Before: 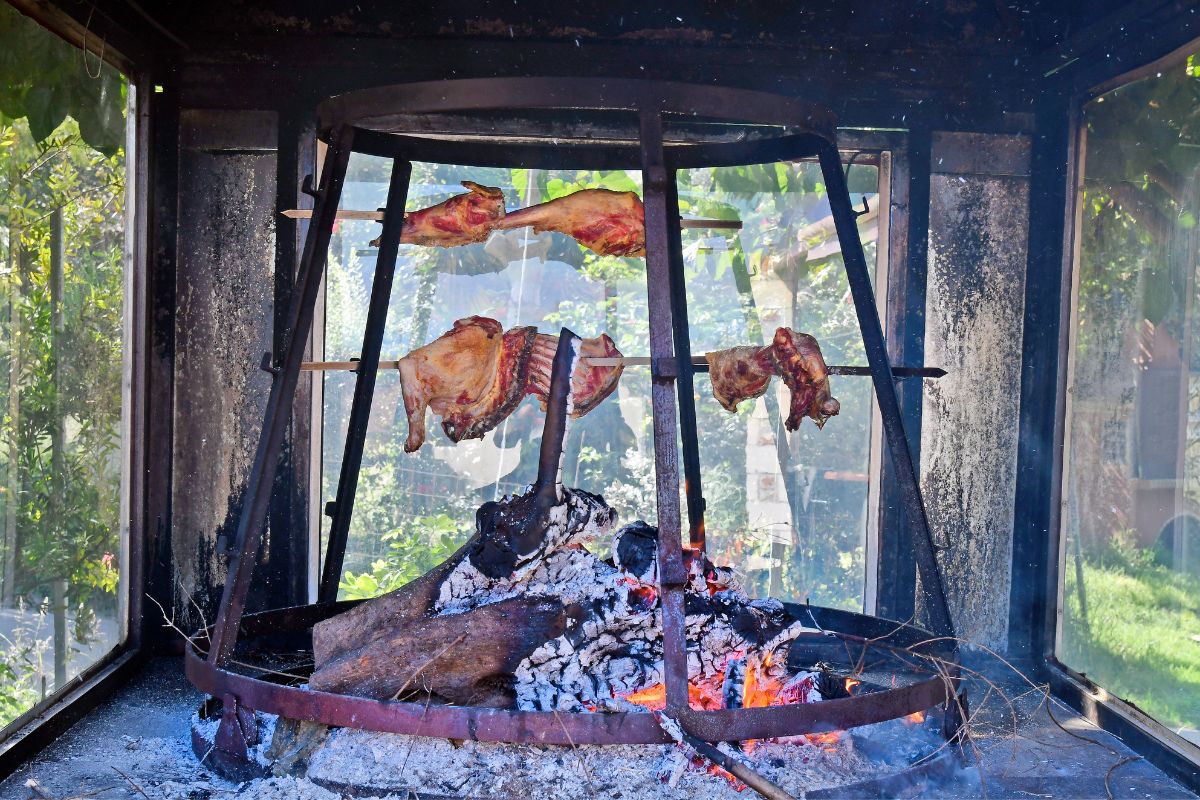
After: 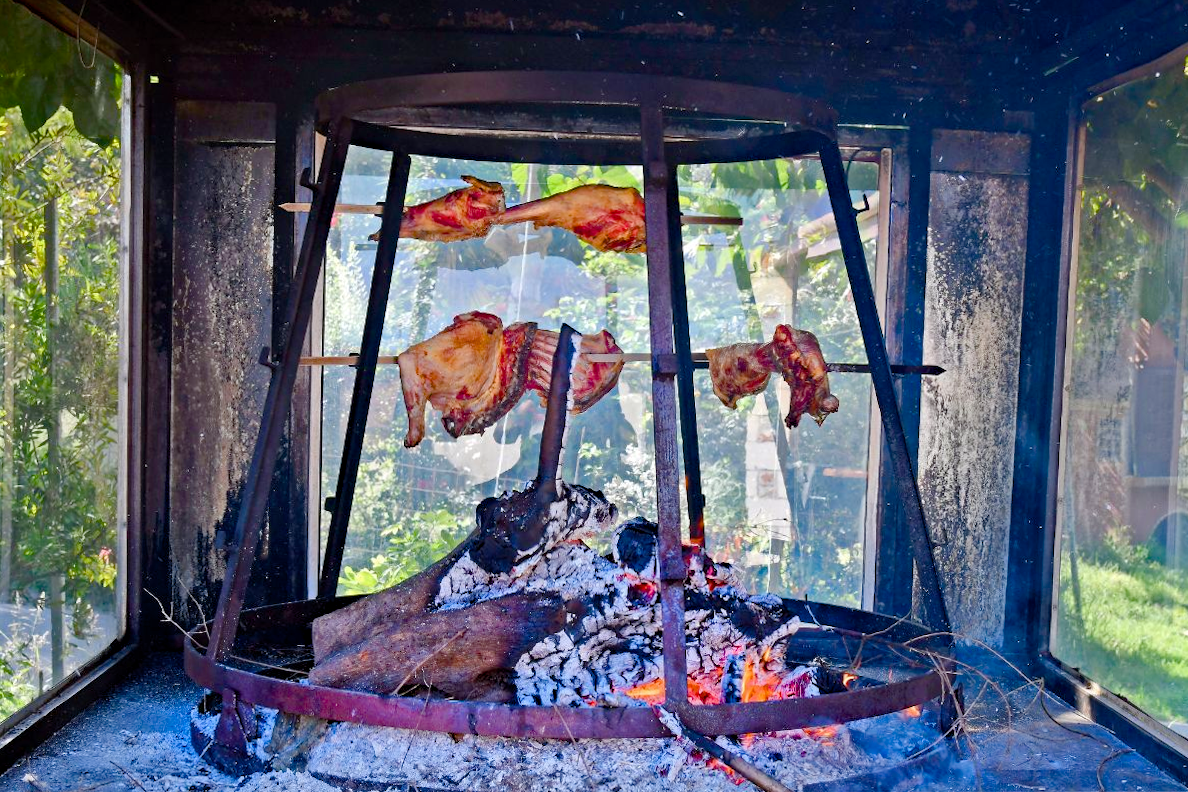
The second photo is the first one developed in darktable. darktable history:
exposure: compensate highlight preservation false
haze removal: compatibility mode true, adaptive false
color balance rgb: perceptual saturation grading › global saturation 20%, perceptual saturation grading › highlights -25%, perceptual saturation grading › shadows 50%
rotate and perspective: rotation 0.174°, lens shift (vertical) 0.013, lens shift (horizontal) 0.019, shear 0.001, automatic cropping original format, crop left 0.007, crop right 0.991, crop top 0.016, crop bottom 0.997
